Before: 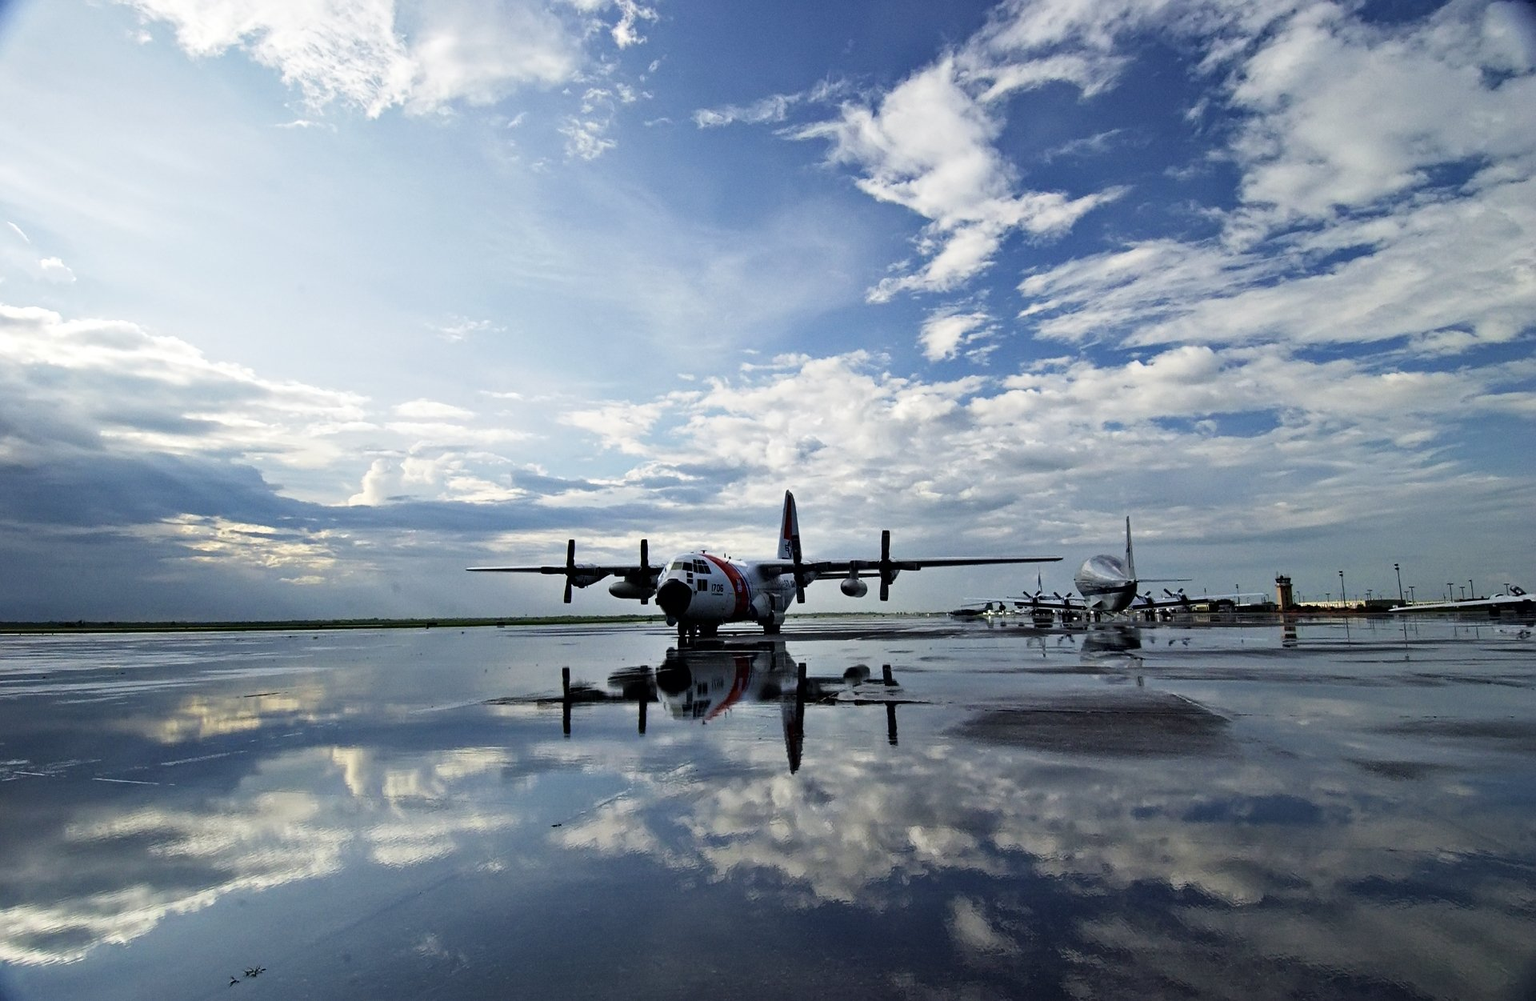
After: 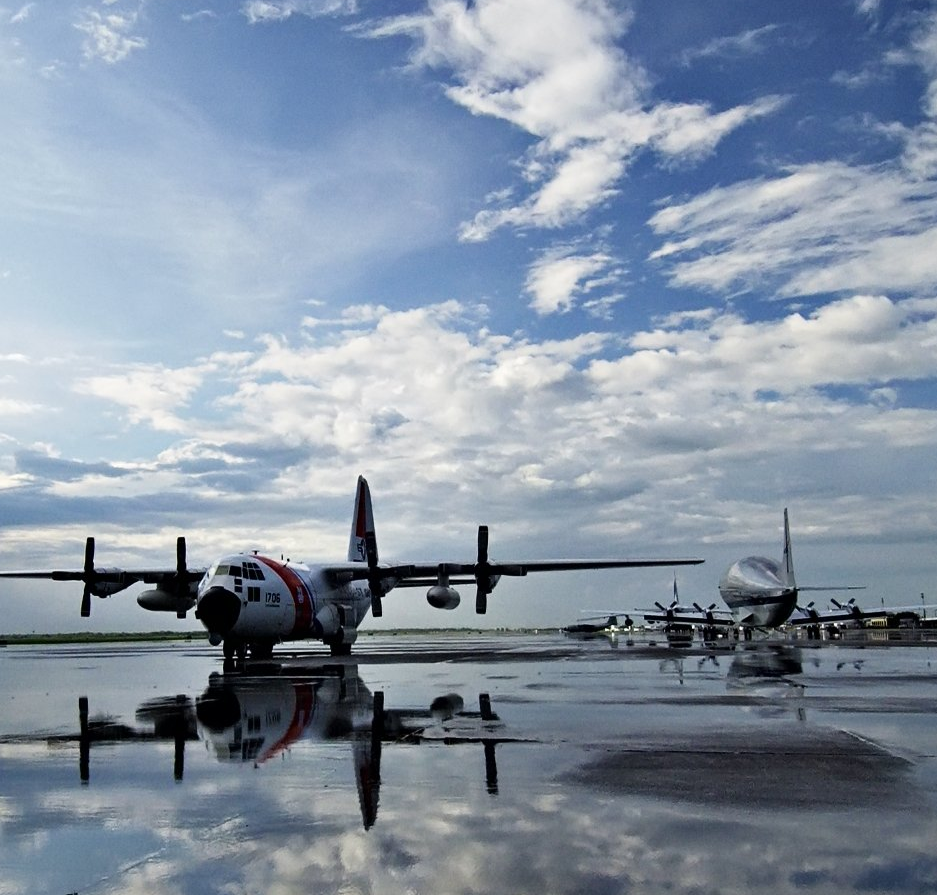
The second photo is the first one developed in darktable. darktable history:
crop: left 32.549%, top 10.986%, right 18.622%, bottom 17.398%
